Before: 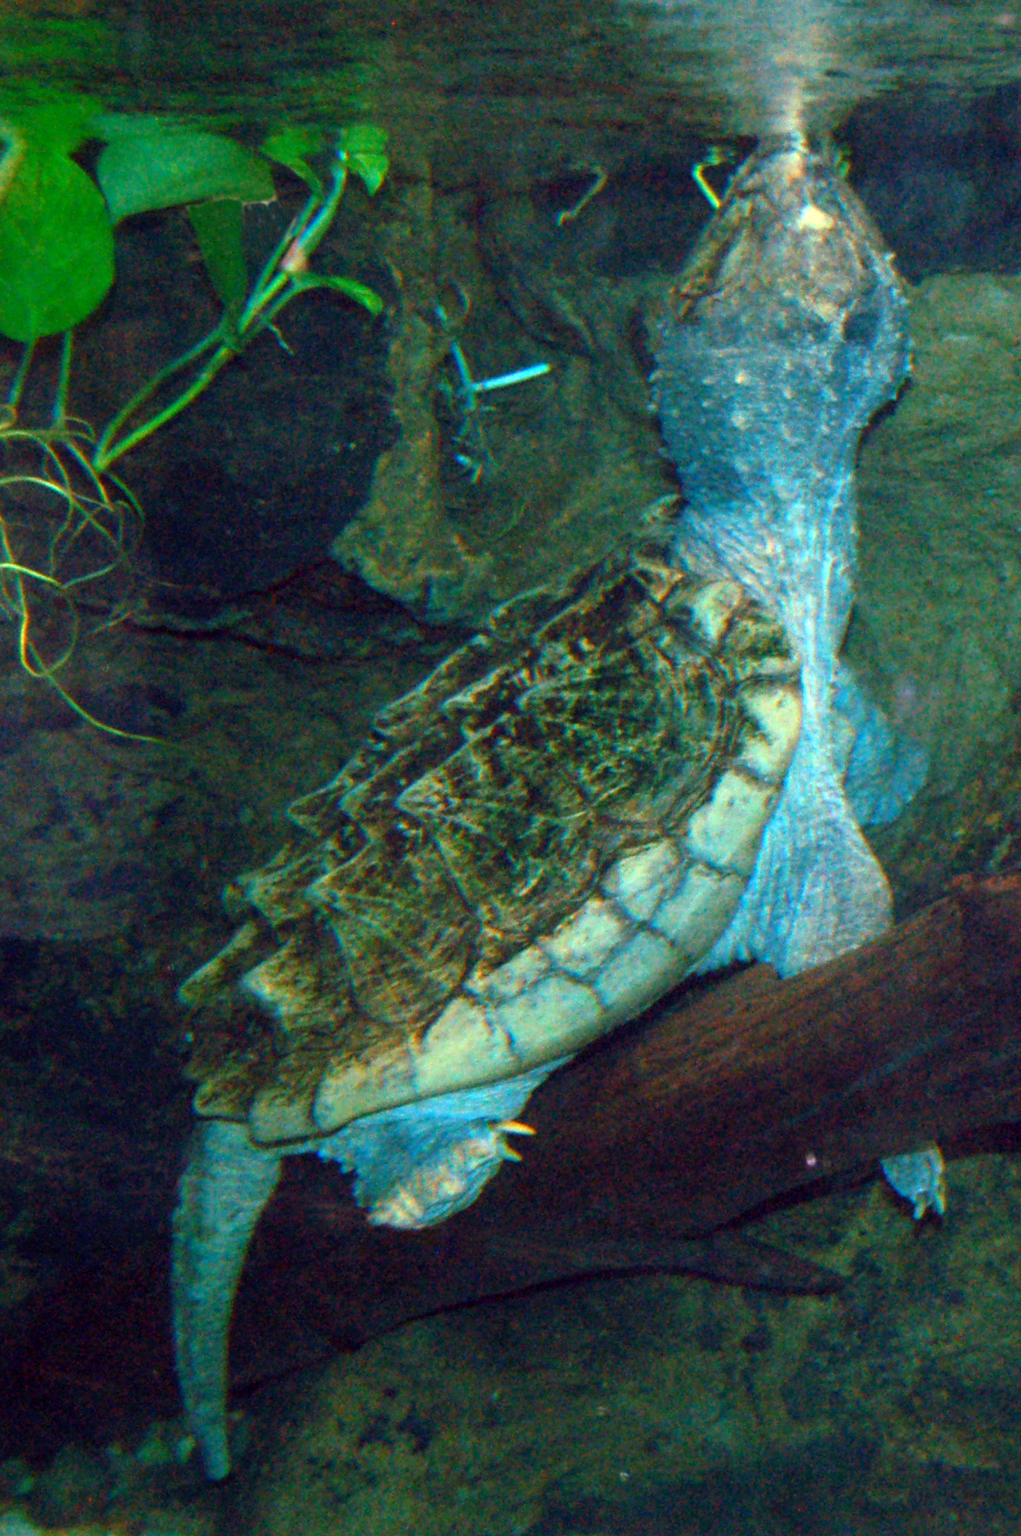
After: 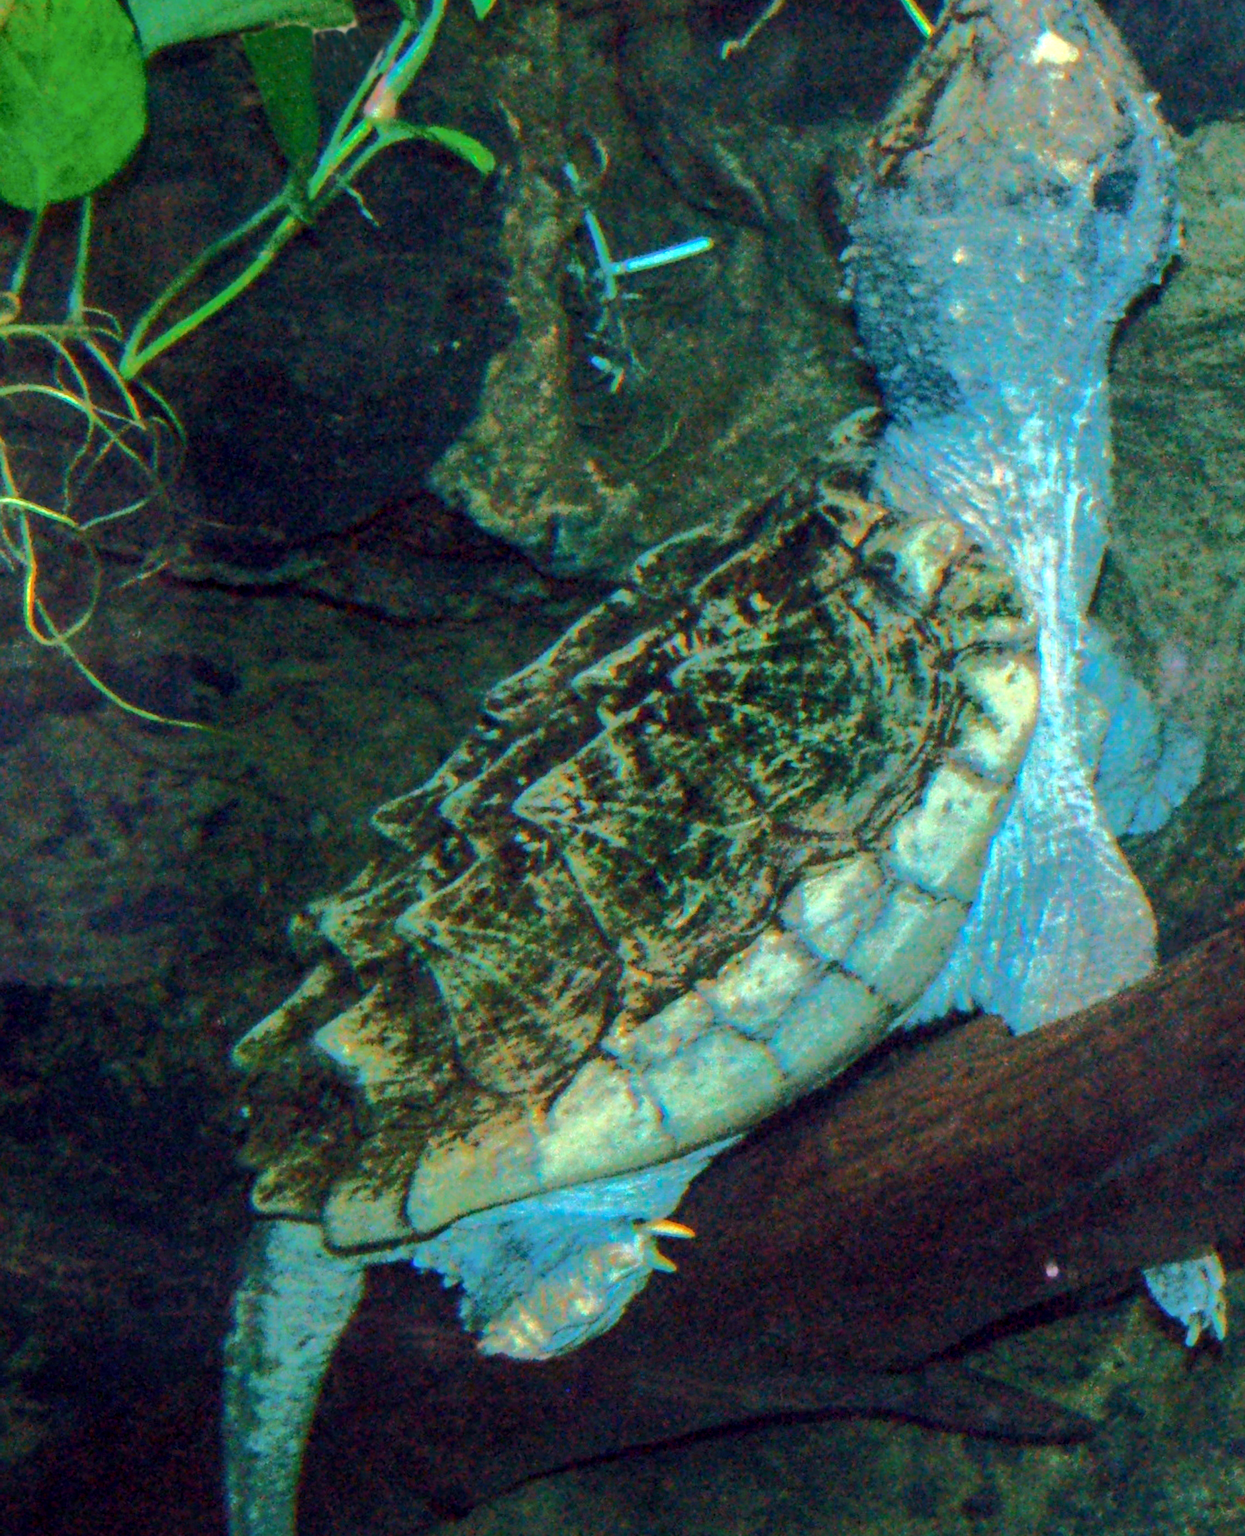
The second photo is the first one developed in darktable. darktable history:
crop and rotate: angle 0.074°, top 11.682%, right 5.729%, bottom 11.027%
tone curve: curves: ch0 [(0, 0) (0.003, 0.005) (0.011, 0.012) (0.025, 0.026) (0.044, 0.046) (0.069, 0.071) (0.1, 0.098) (0.136, 0.135) (0.177, 0.178) (0.224, 0.217) (0.277, 0.274) (0.335, 0.335) (0.399, 0.442) (0.468, 0.543) (0.543, 0.6) (0.623, 0.628) (0.709, 0.679) (0.801, 0.782) (0.898, 0.904) (1, 1)], color space Lab, independent channels, preserve colors none
local contrast: on, module defaults
